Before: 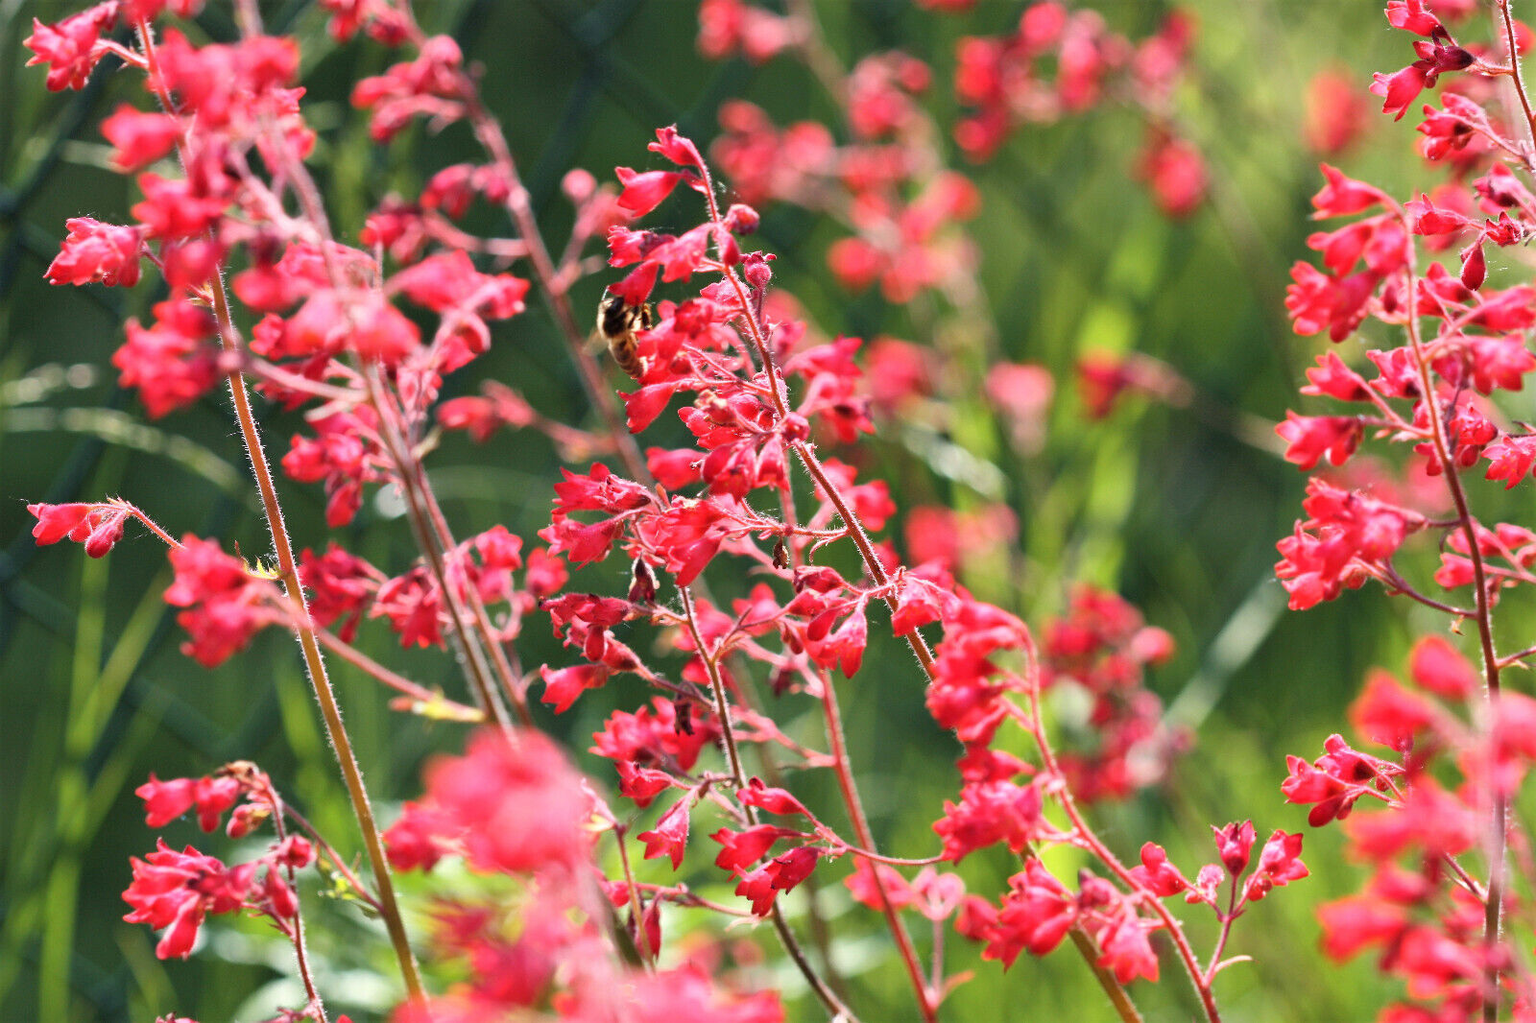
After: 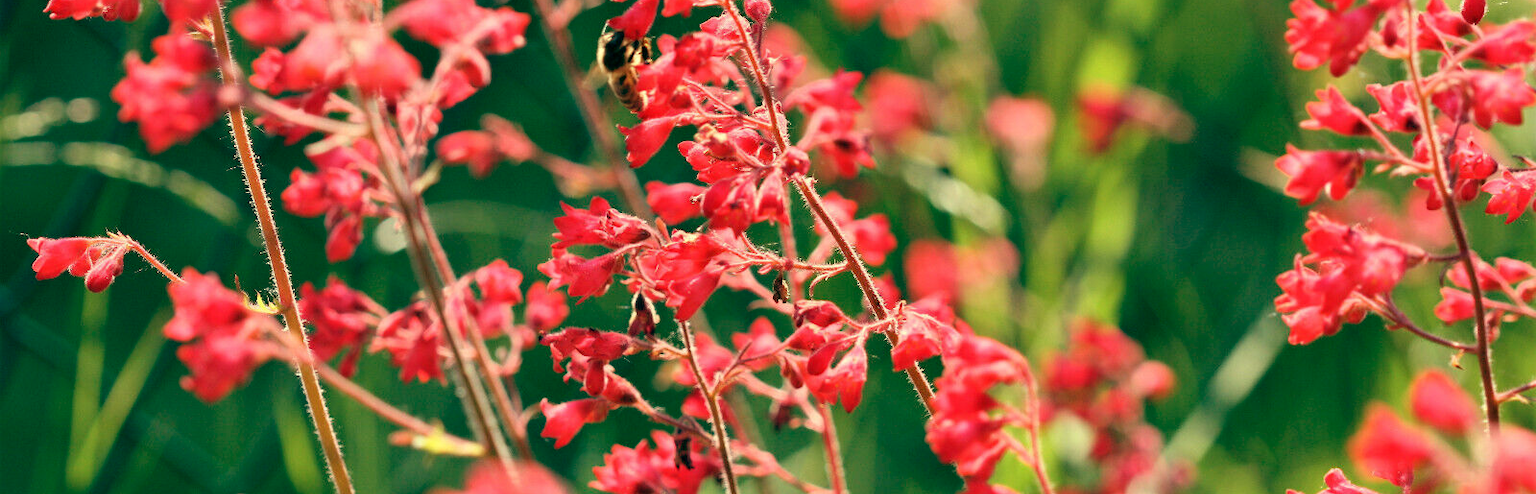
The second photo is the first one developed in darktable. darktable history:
crop and rotate: top 26.056%, bottom 25.543%
color balance: mode lift, gamma, gain (sRGB), lift [1, 0.69, 1, 1], gamma [1, 1.482, 1, 1], gain [1, 1, 1, 0.802]
